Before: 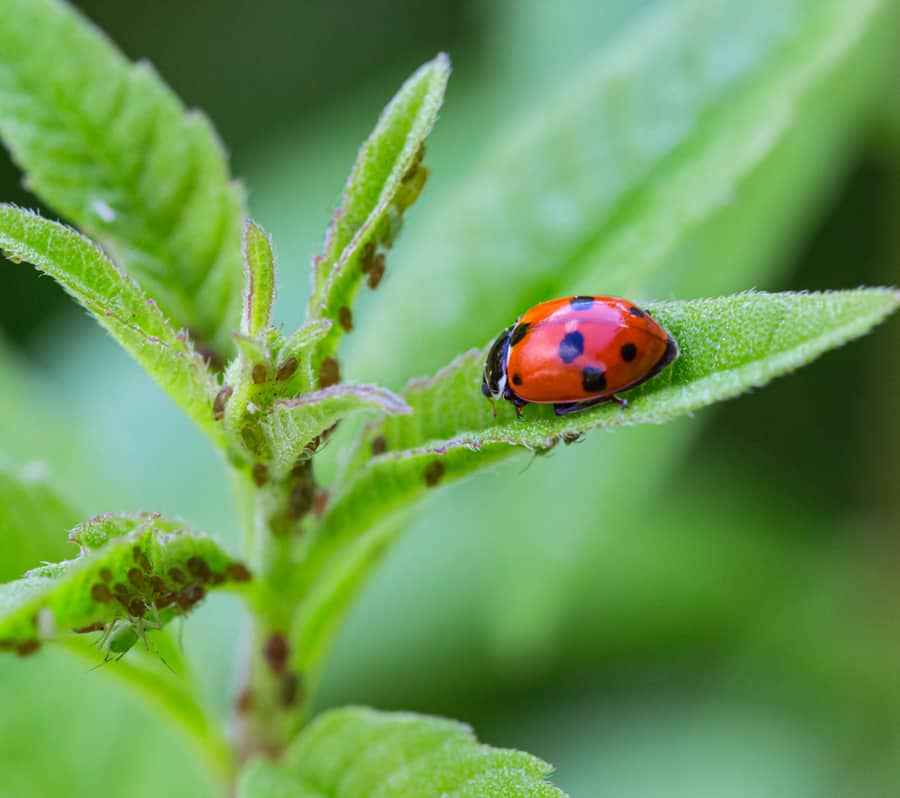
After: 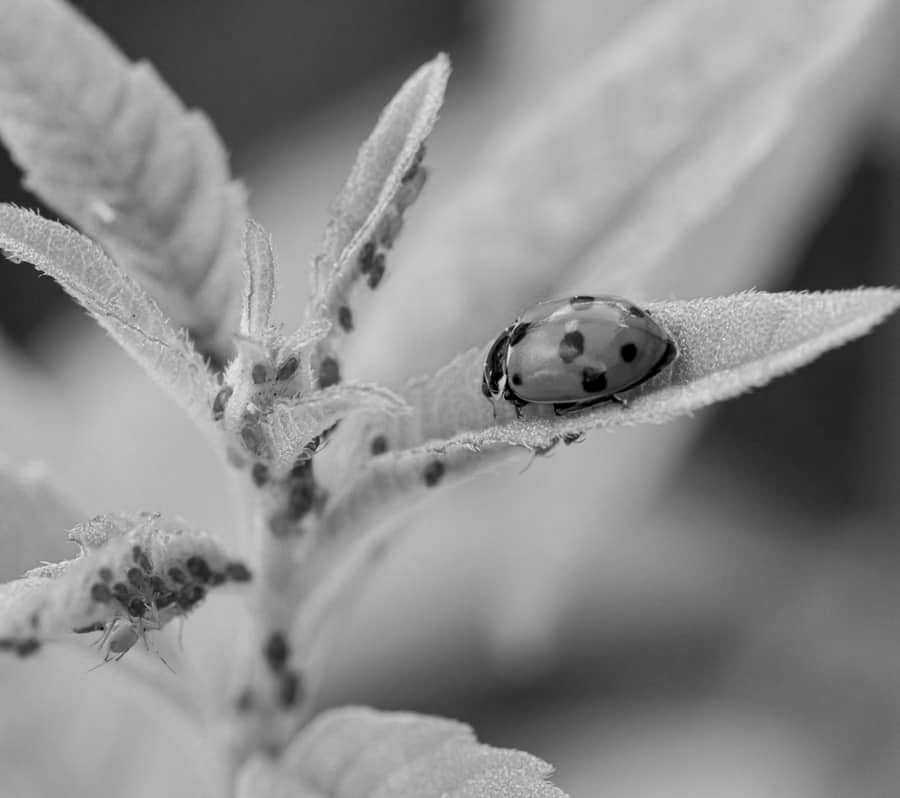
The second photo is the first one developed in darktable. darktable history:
color correction: highlights a* -1.43, highlights b* 10.12, shadows a* 0.395, shadows b* 19.35
monochrome: a -6.99, b 35.61, size 1.4
exposure: black level correction 0.007, compensate highlight preservation false
